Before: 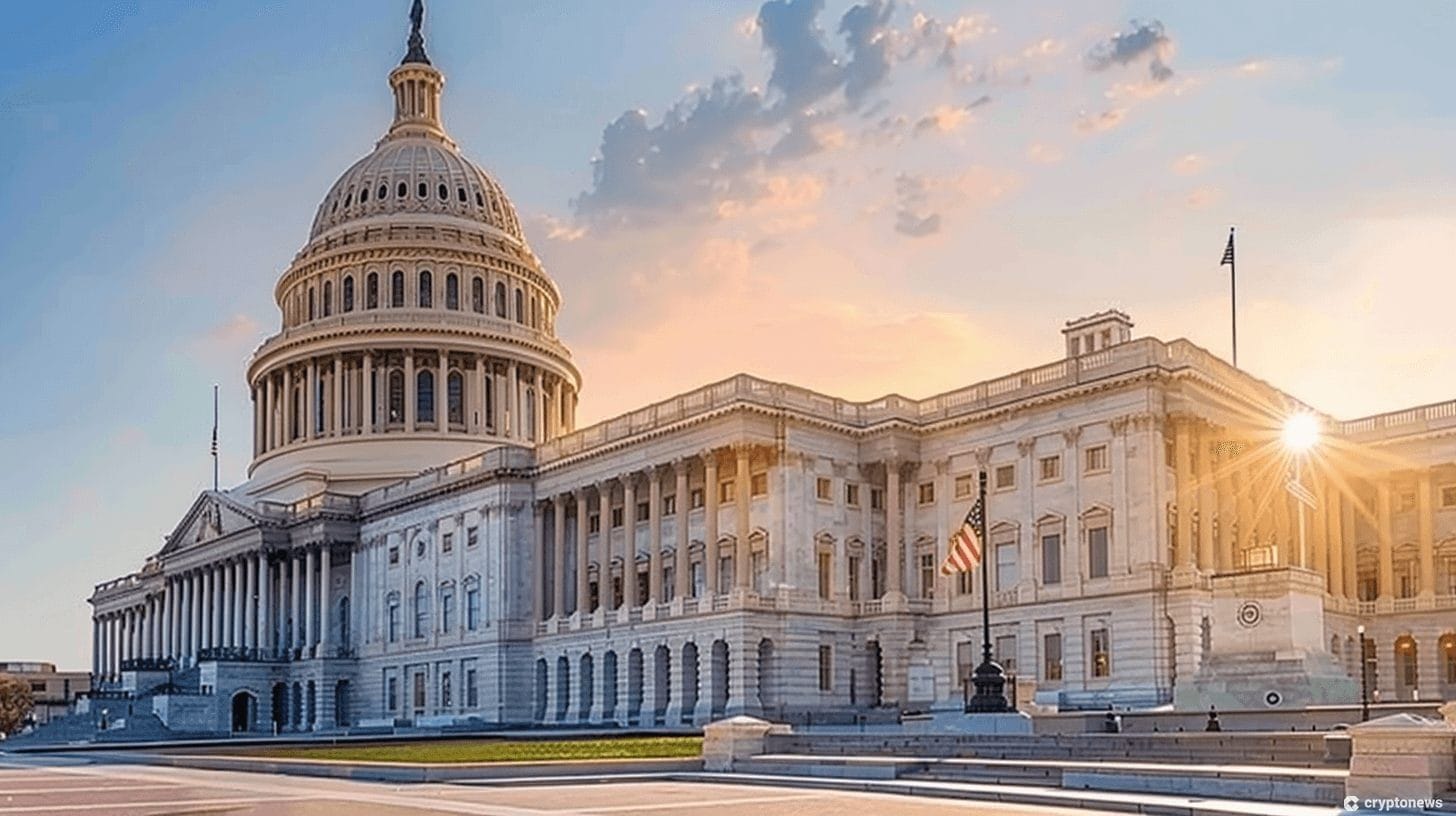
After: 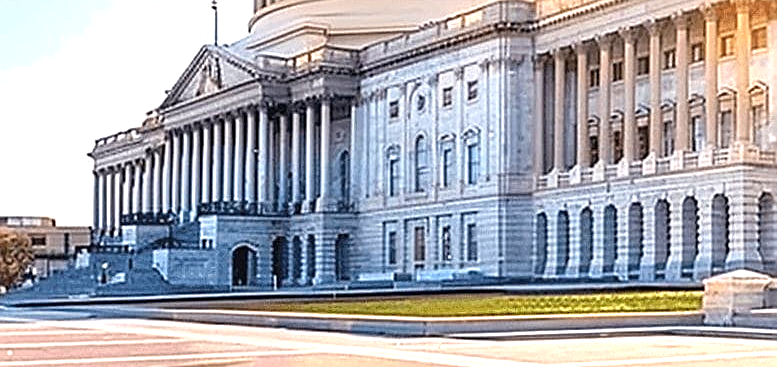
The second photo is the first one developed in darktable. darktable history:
exposure: exposure 1.061 EV, compensate highlight preservation false
crop and rotate: top 54.778%, right 46.61%, bottom 0.159%
sharpen: on, module defaults
